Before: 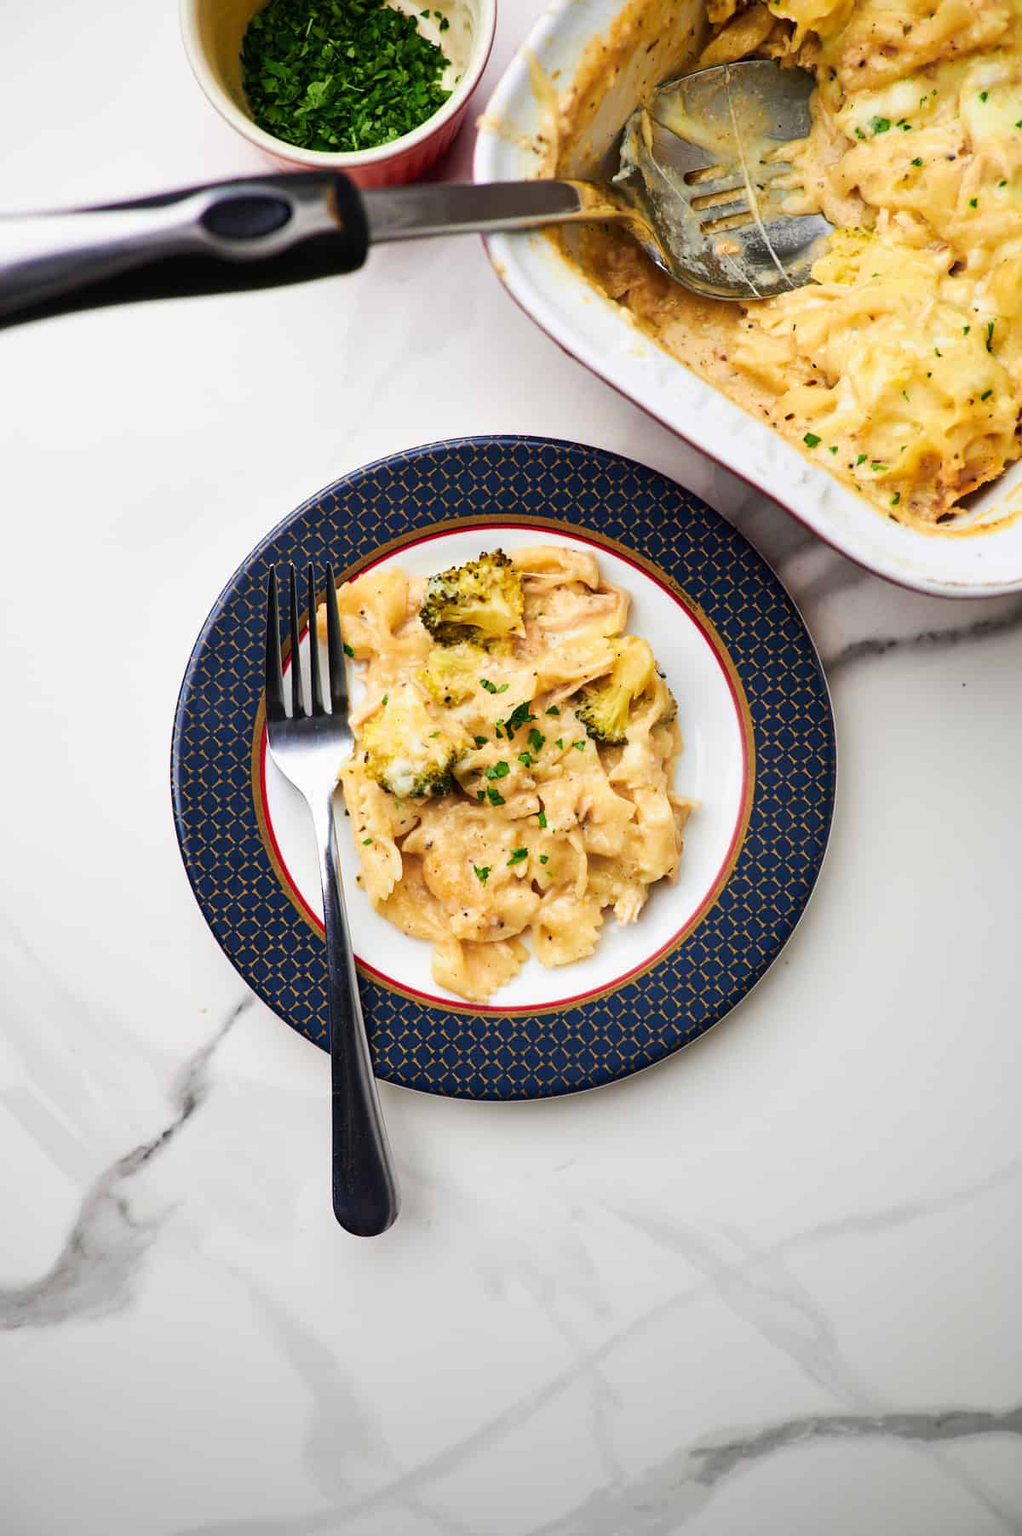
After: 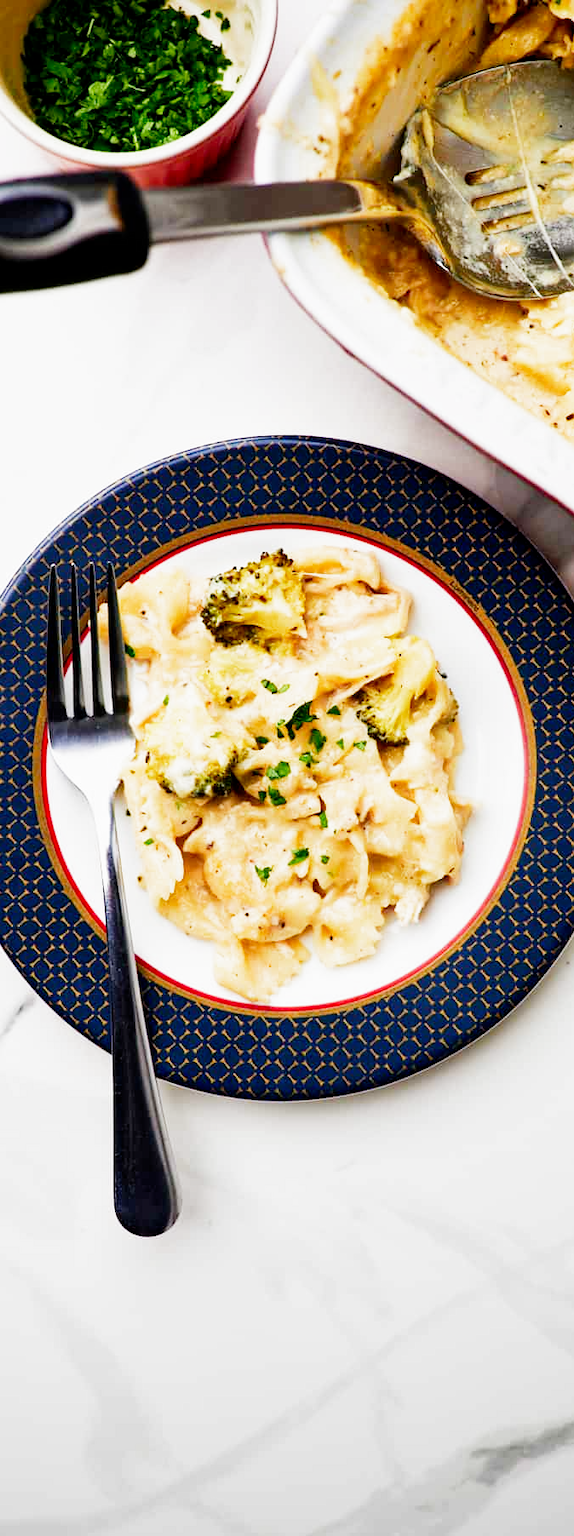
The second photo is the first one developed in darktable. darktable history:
crop: left 21.496%, right 22.254%
filmic rgb: middle gray luminance 12.74%, black relative exposure -10.13 EV, white relative exposure 3.47 EV, threshold 6 EV, target black luminance 0%, hardness 5.74, latitude 44.69%, contrast 1.221, highlights saturation mix 5%, shadows ↔ highlights balance 26.78%, add noise in highlights 0, preserve chrominance no, color science v3 (2019), use custom middle-gray values true, iterations of high-quality reconstruction 0, contrast in highlights soft, enable highlight reconstruction true
